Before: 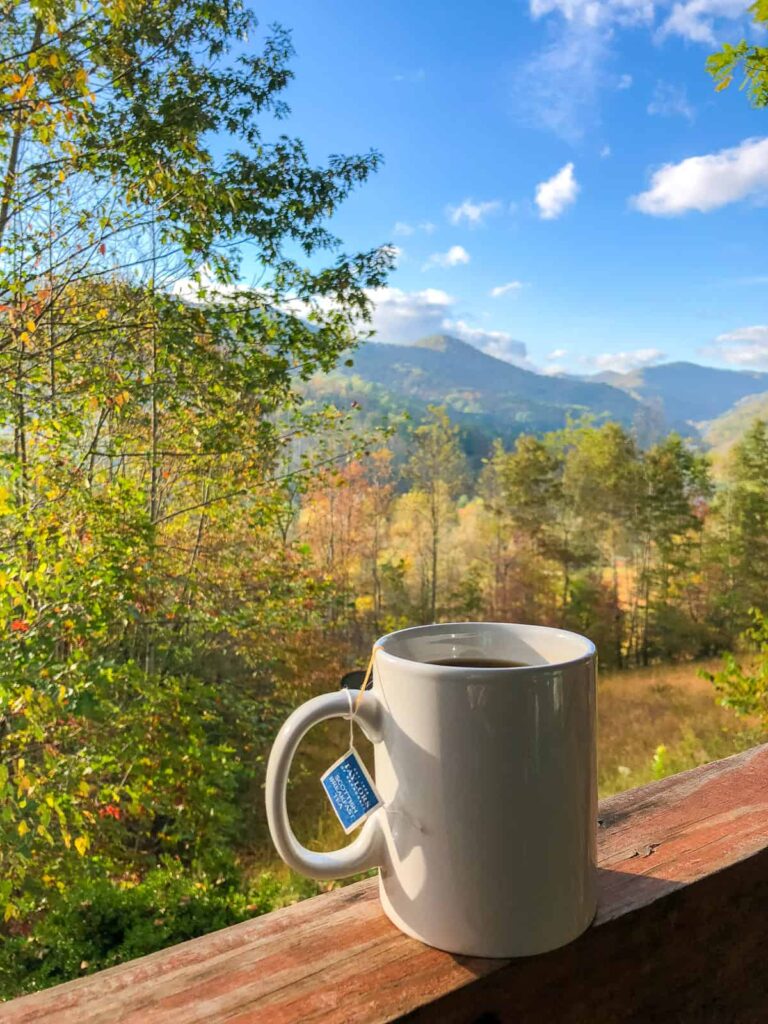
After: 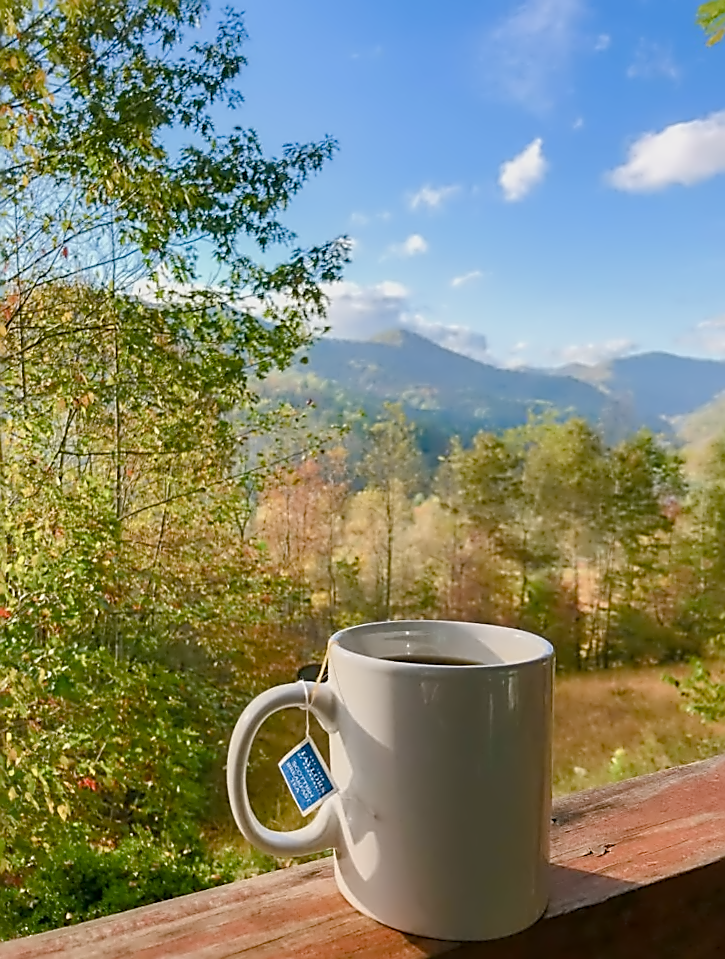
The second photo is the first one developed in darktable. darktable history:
contrast equalizer: octaves 7, y [[0.5 ×6], [0.5 ×6], [0.5 ×6], [0, 0.033, 0.067, 0.1, 0.133, 0.167], [0, 0.05, 0.1, 0.15, 0.2, 0.25]]
sharpen: amount 1
rotate and perspective: rotation 0.062°, lens shift (vertical) 0.115, lens shift (horizontal) -0.133, crop left 0.047, crop right 0.94, crop top 0.061, crop bottom 0.94
color balance rgb: shadows lift › chroma 1%, shadows lift › hue 113°, highlights gain › chroma 0.2%, highlights gain › hue 333°, perceptual saturation grading › global saturation 20%, perceptual saturation grading › highlights -50%, perceptual saturation grading › shadows 25%, contrast -10%
